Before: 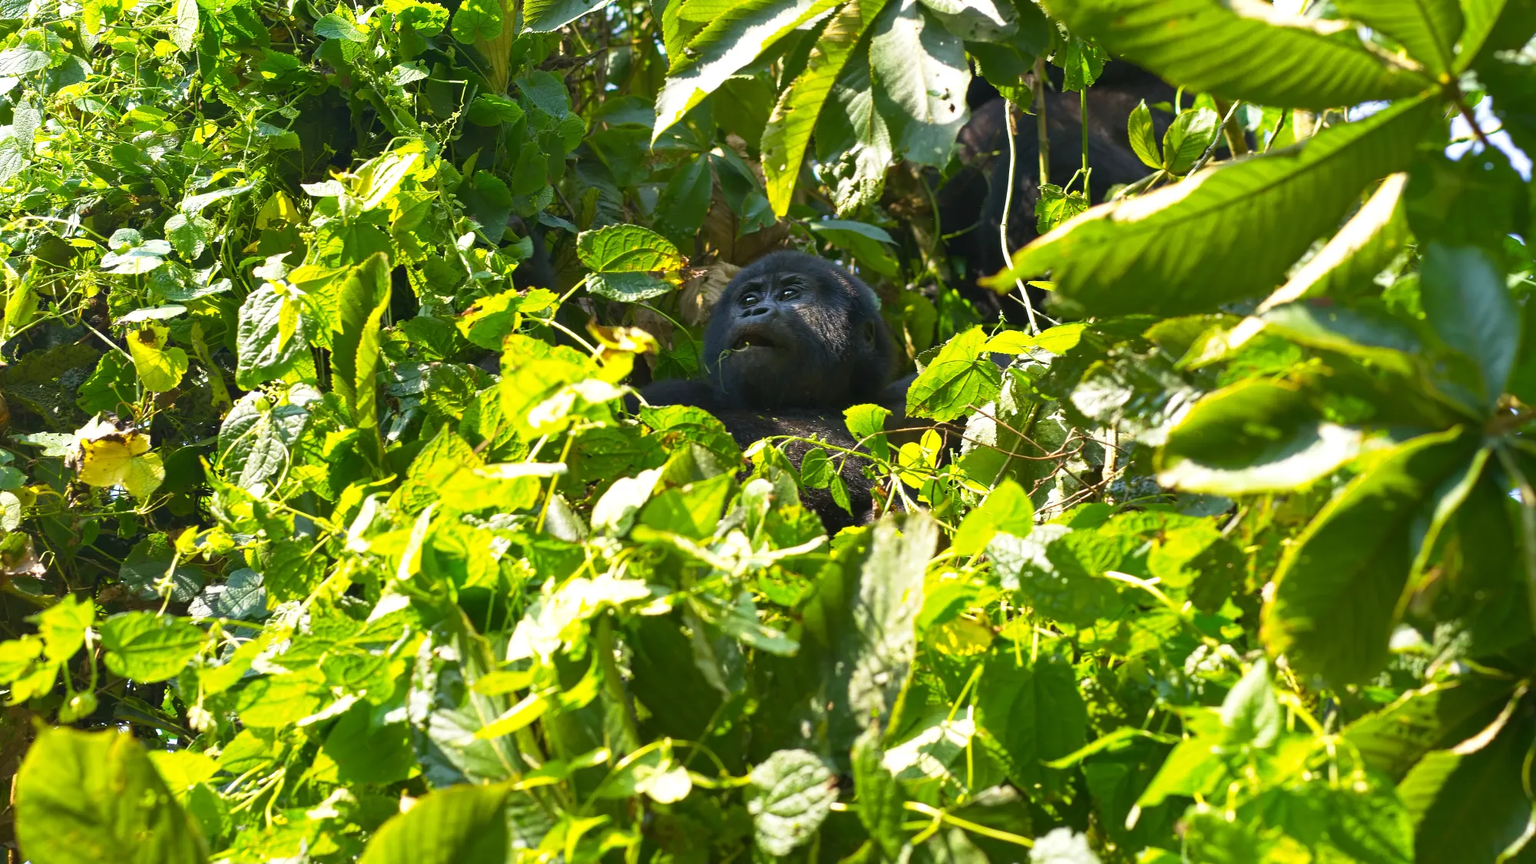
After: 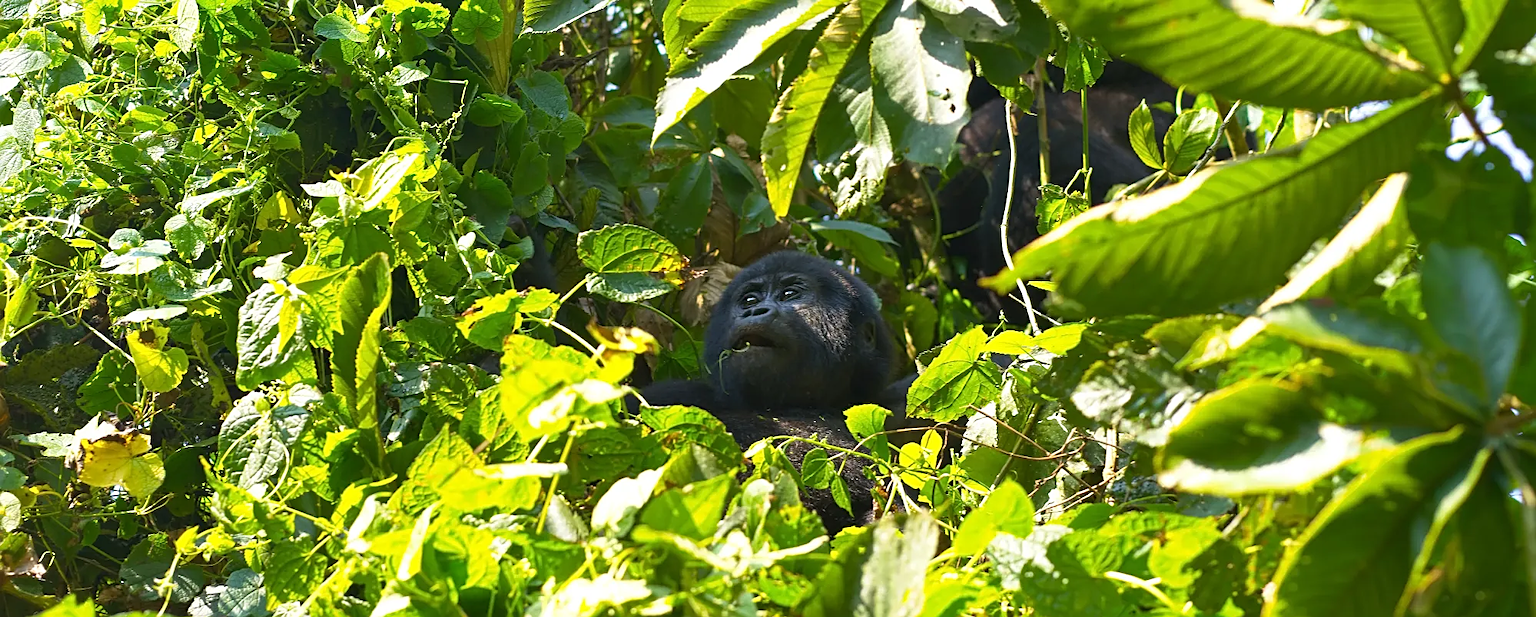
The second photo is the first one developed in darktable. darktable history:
crop: bottom 28.576%
sharpen: on, module defaults
